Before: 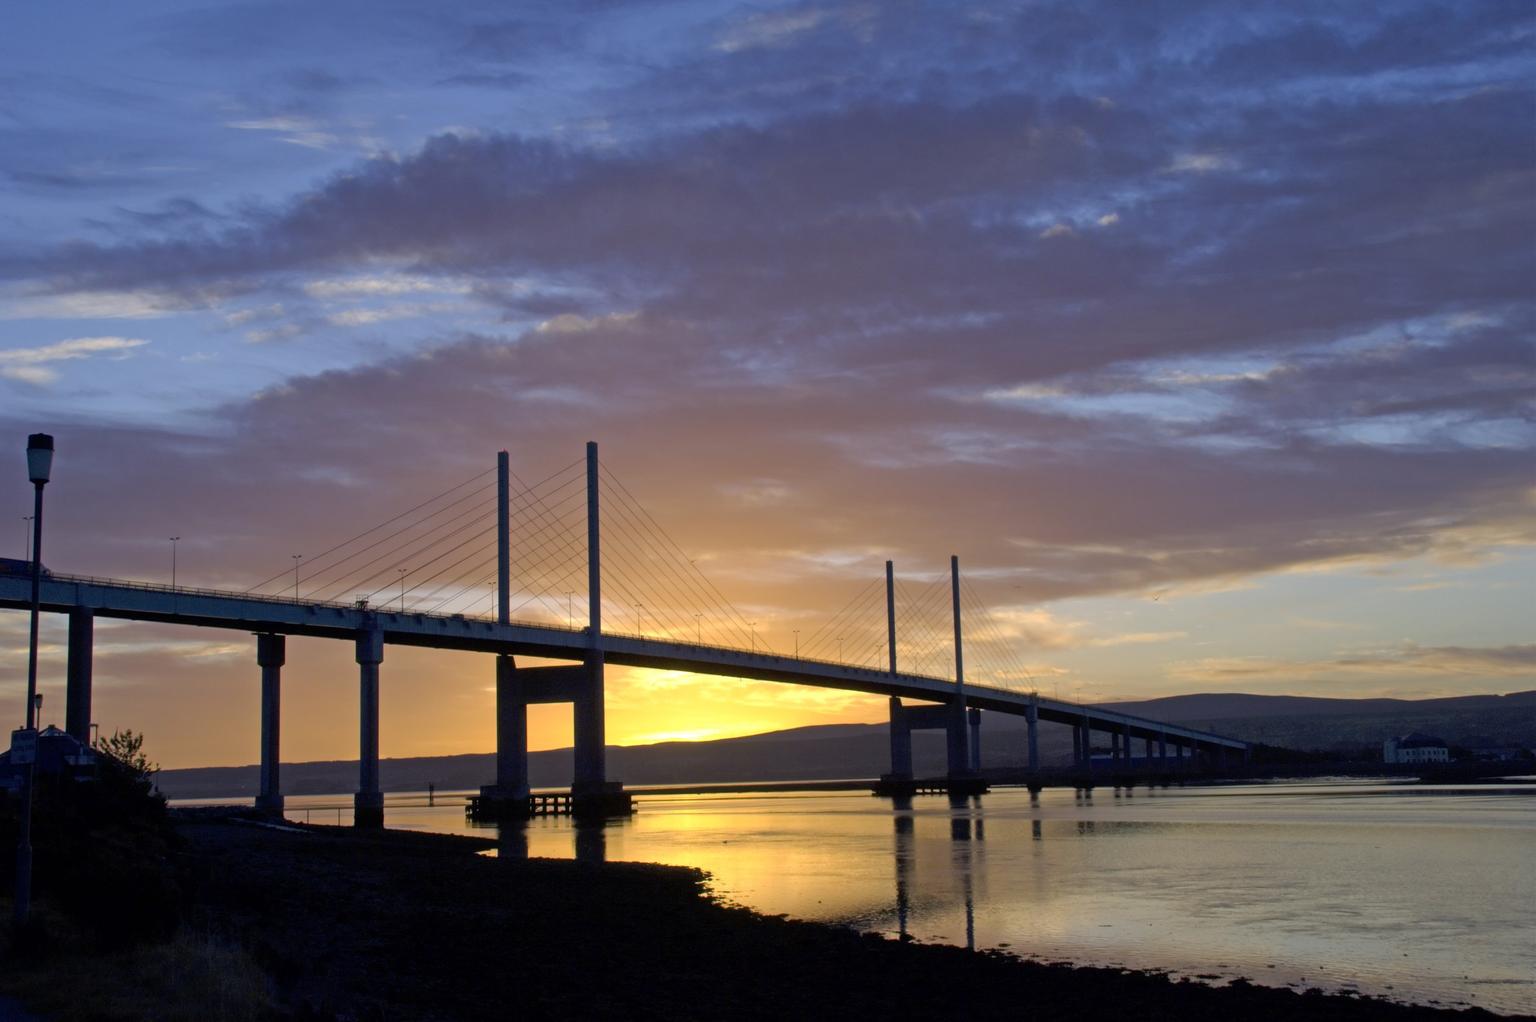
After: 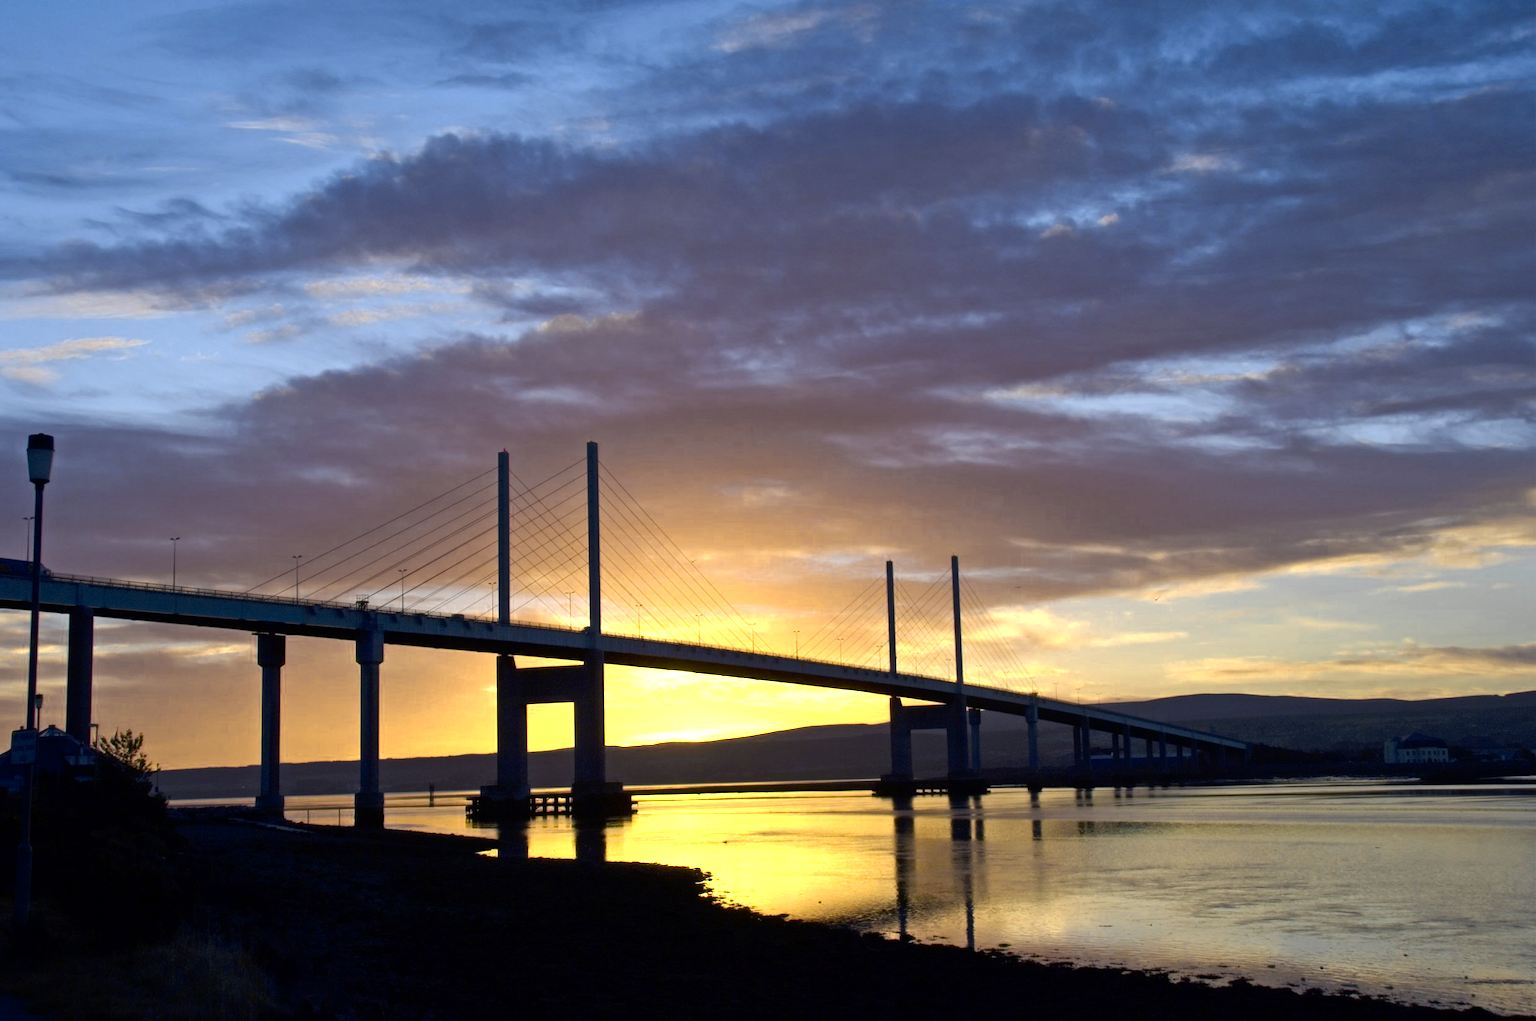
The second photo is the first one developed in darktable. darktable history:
color zones: curves: ch0 [(0.004, 0.306) (0.107, 0.448) (0.252, 0.656) (0.41, 0.398) (0.595, 0.515) (0.768, 0.628)]; ch1 [(0.07, 0.323) (0.151, 0.452) (0.252, 0.608) (0.346, 0.221) (0.463, 0.189) (0.61, 0.368) (0.735, 0.395) (0.921, 0.412)]; ch2 [(0, 0.476) (0.132, 0.512) (0.243, 0.512) (0.397, 0.48) (0.522, 0.376) (0.634, 0.536) (0.761, 0.46)]
contrast brightness saturation: contrast 0.18, saturation 0.3
